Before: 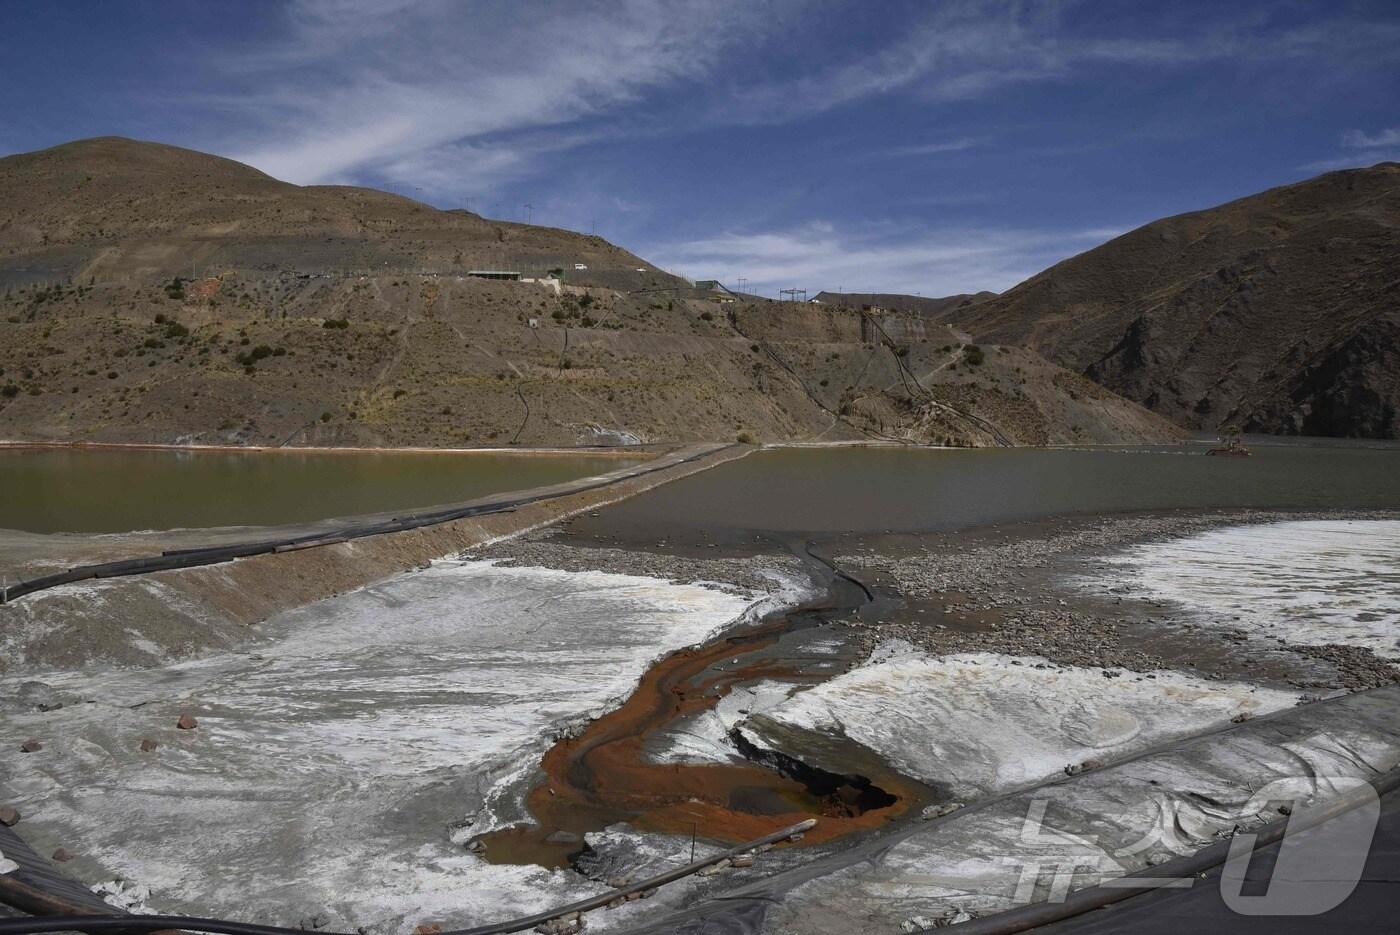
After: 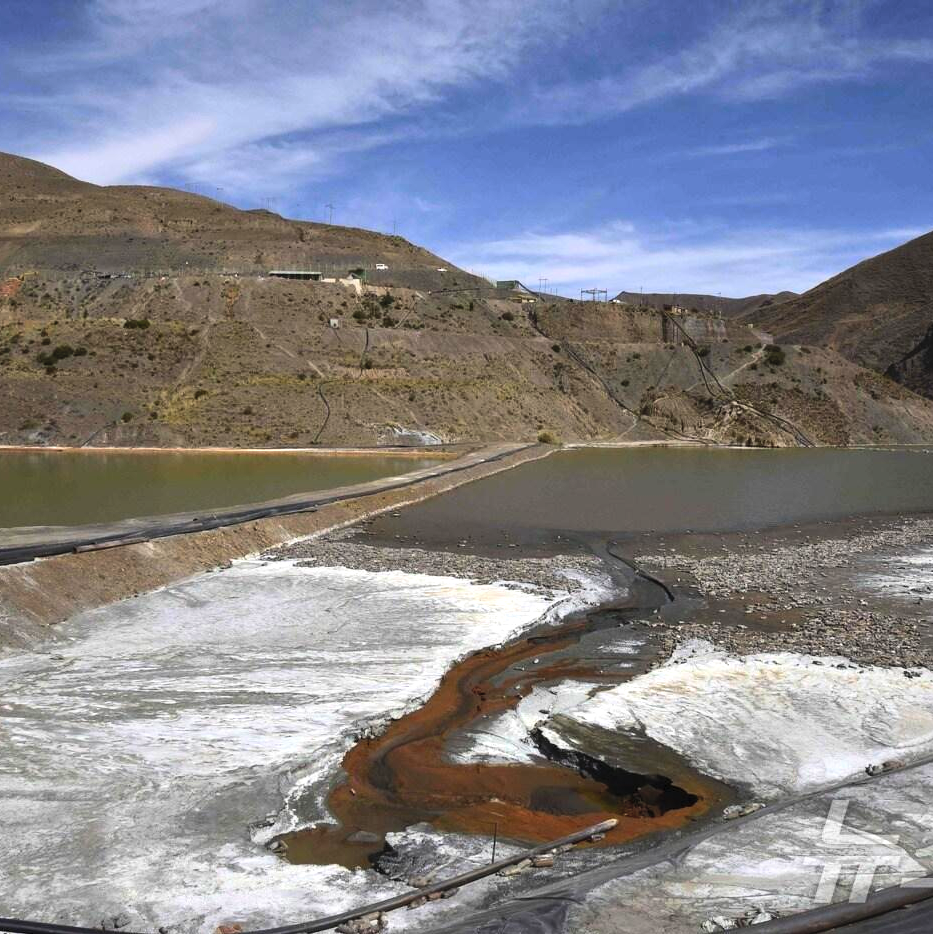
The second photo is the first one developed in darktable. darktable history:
contrast brightness saturation: contrast 0.07, brightness 0.18, saturation 0.4
tone equalizer: -8 EV -0.75 EV, -7 EV -0.7 EV, -6 EV -0.6 EV, -5 EV -0.4 EV, -3 EV 0.4 EV, -2 EV 0.6 EV, -1 EV 0.7 EV, +0 EV 0.75 EV, edges refinement/feathering 500, mask exposure compensation -1.57 EV, preserve details no
crop and rotate: left 14.292%, right 19.041%
